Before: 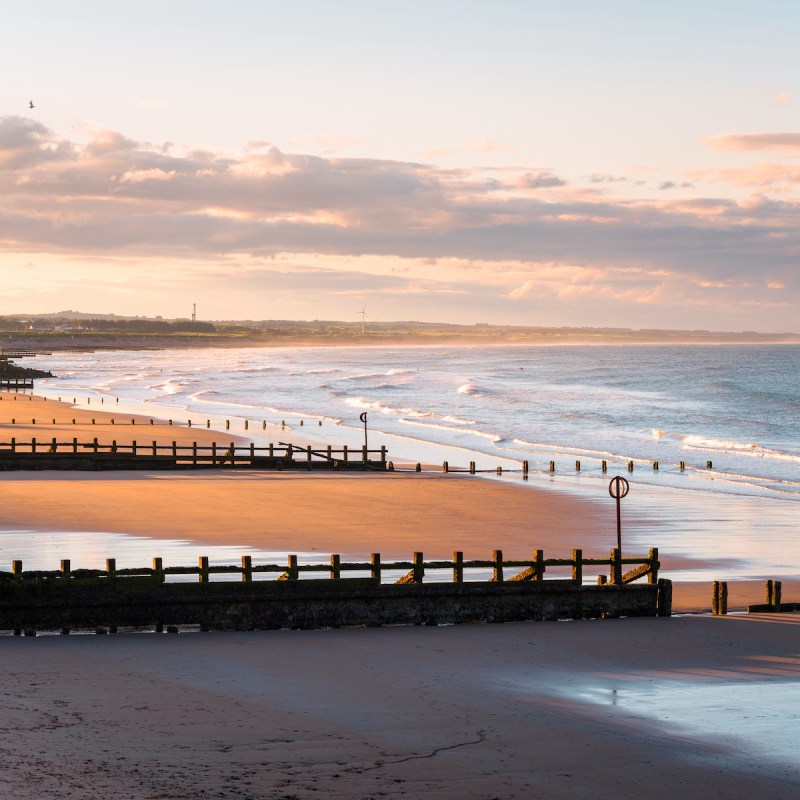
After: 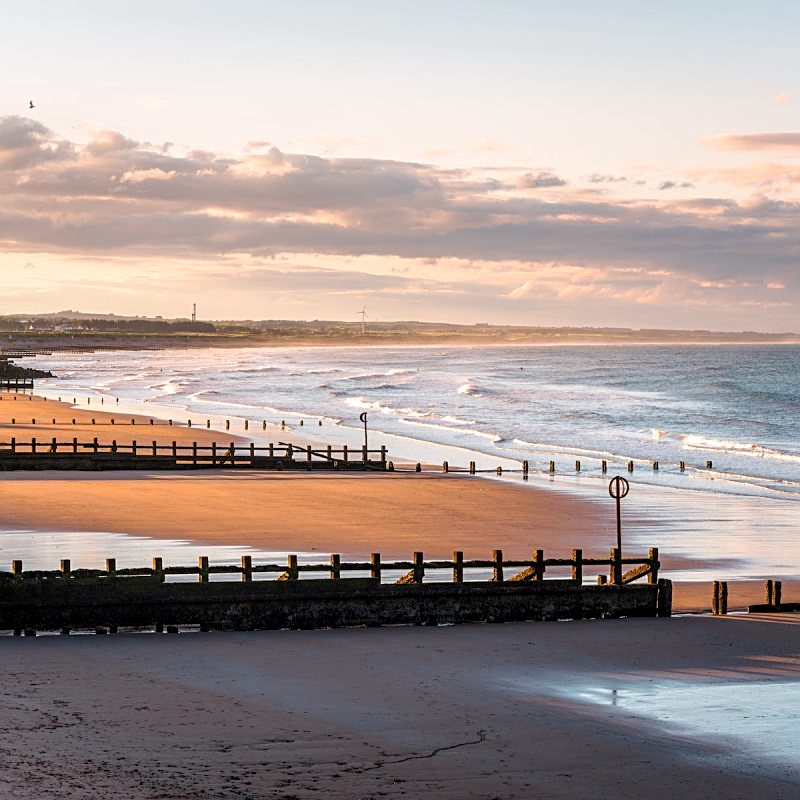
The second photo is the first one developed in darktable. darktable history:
local contrast: highlights 35%, detail 135%
sharpen: on, module defaults
